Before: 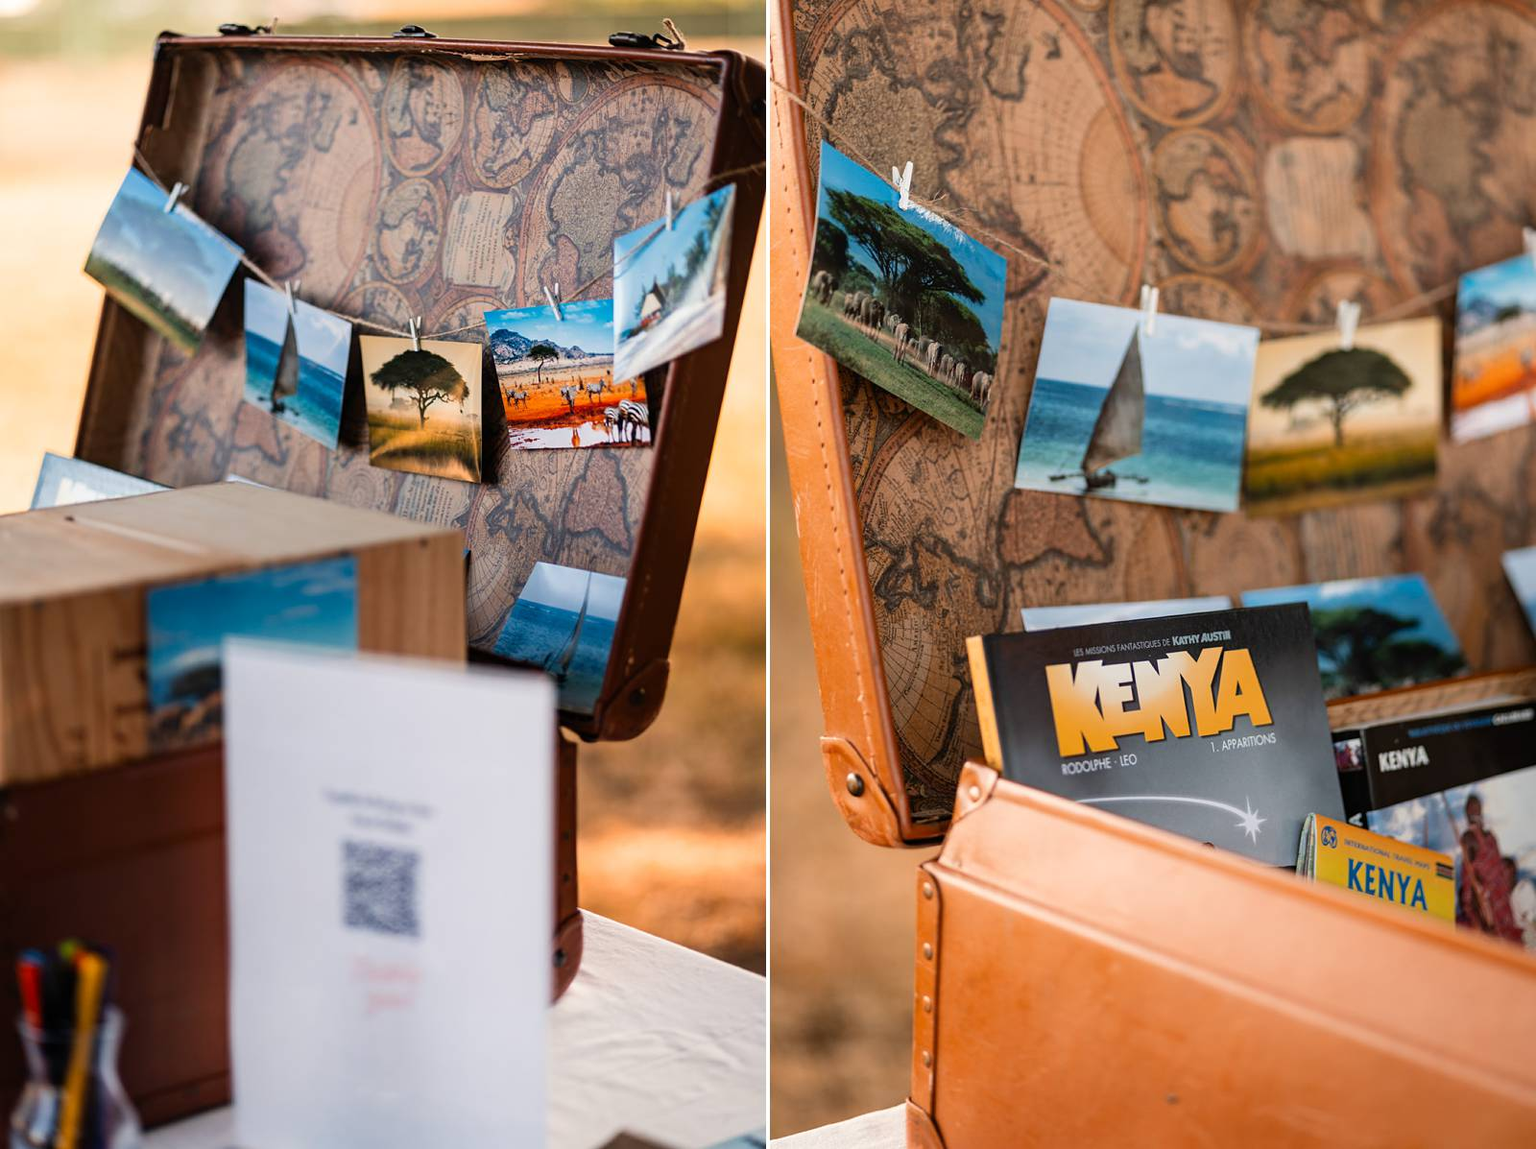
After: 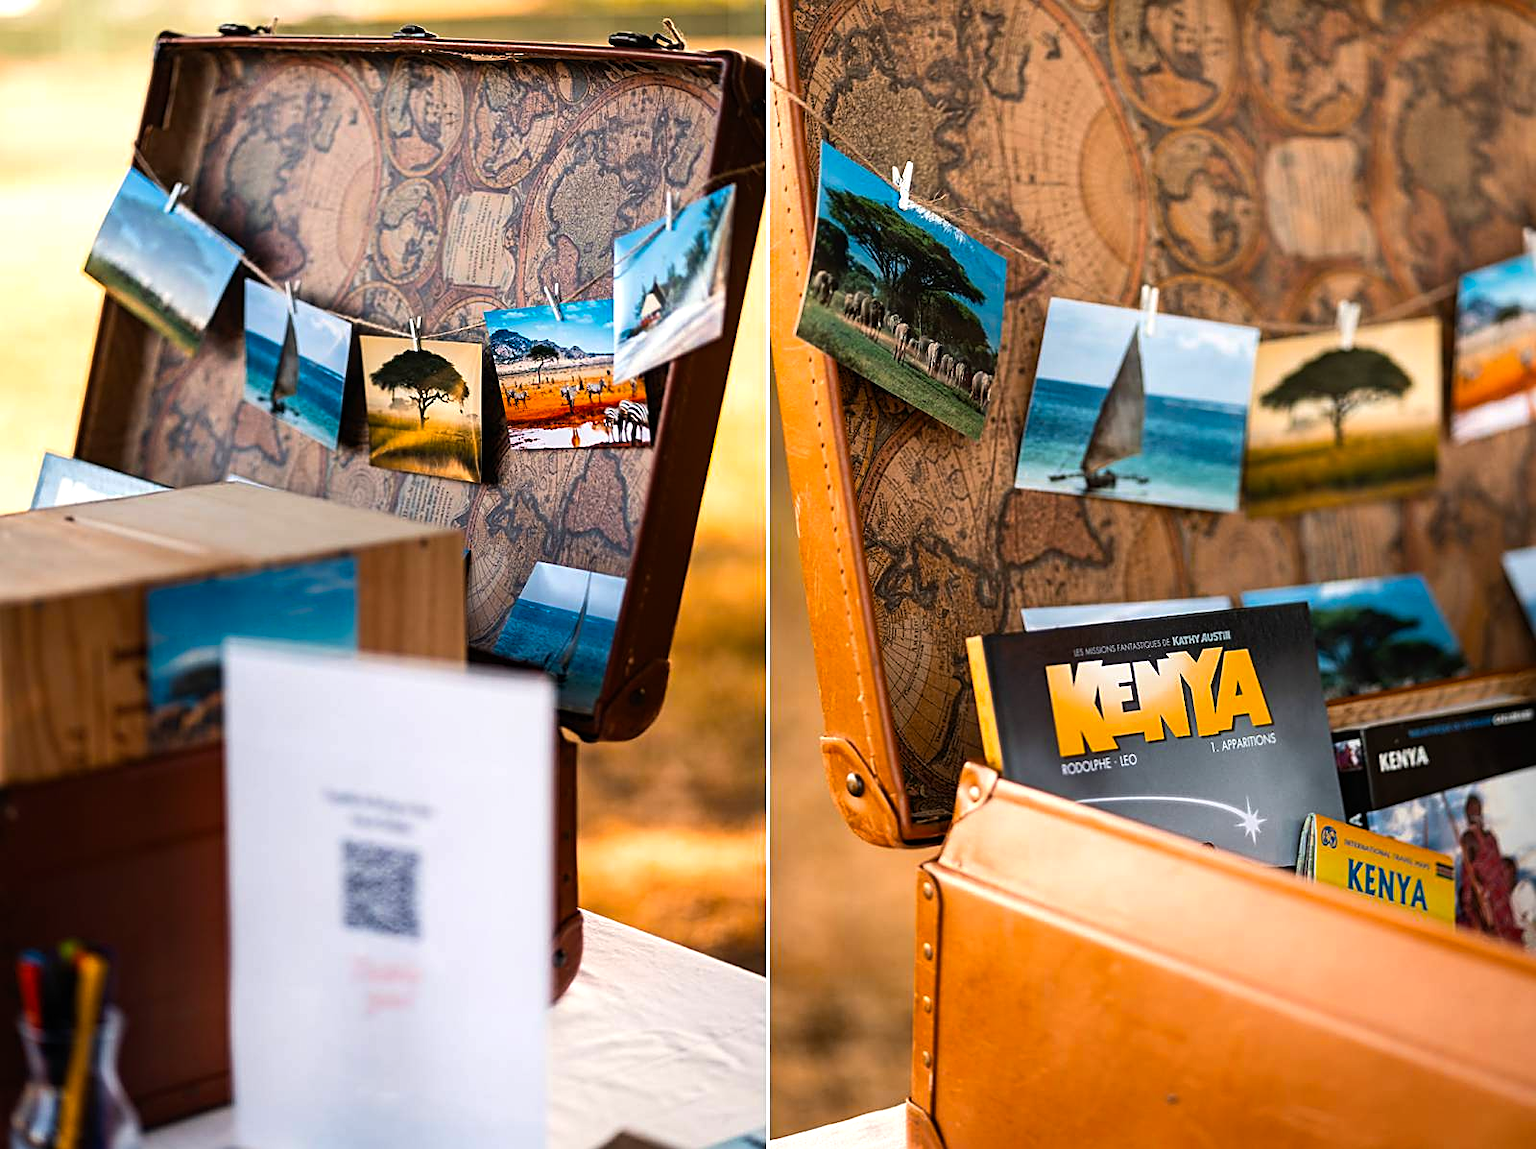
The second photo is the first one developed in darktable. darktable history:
sharpen: on, module defaults
color balance rgb: perceptual saturation grading › global saturation 17.071%, perceptual brilliance grading › global brilliance -18.486%, perceptual brilliance grading › highlights 28.596%, global vibrance 20%
